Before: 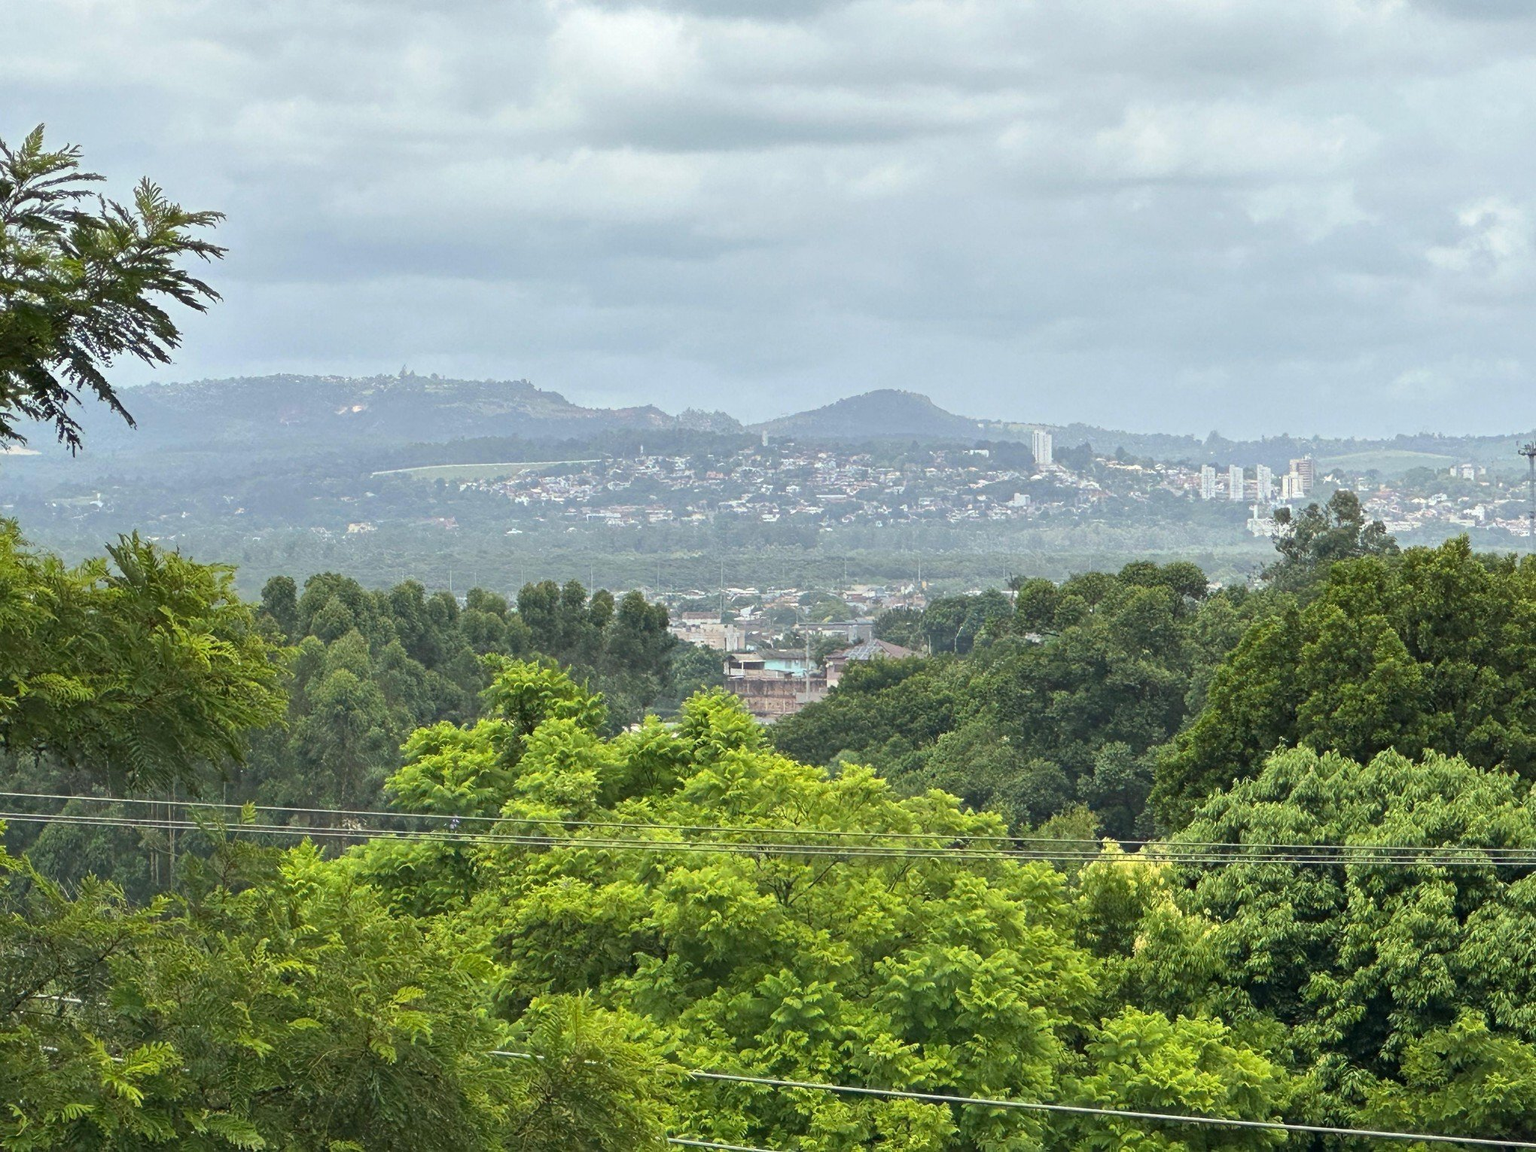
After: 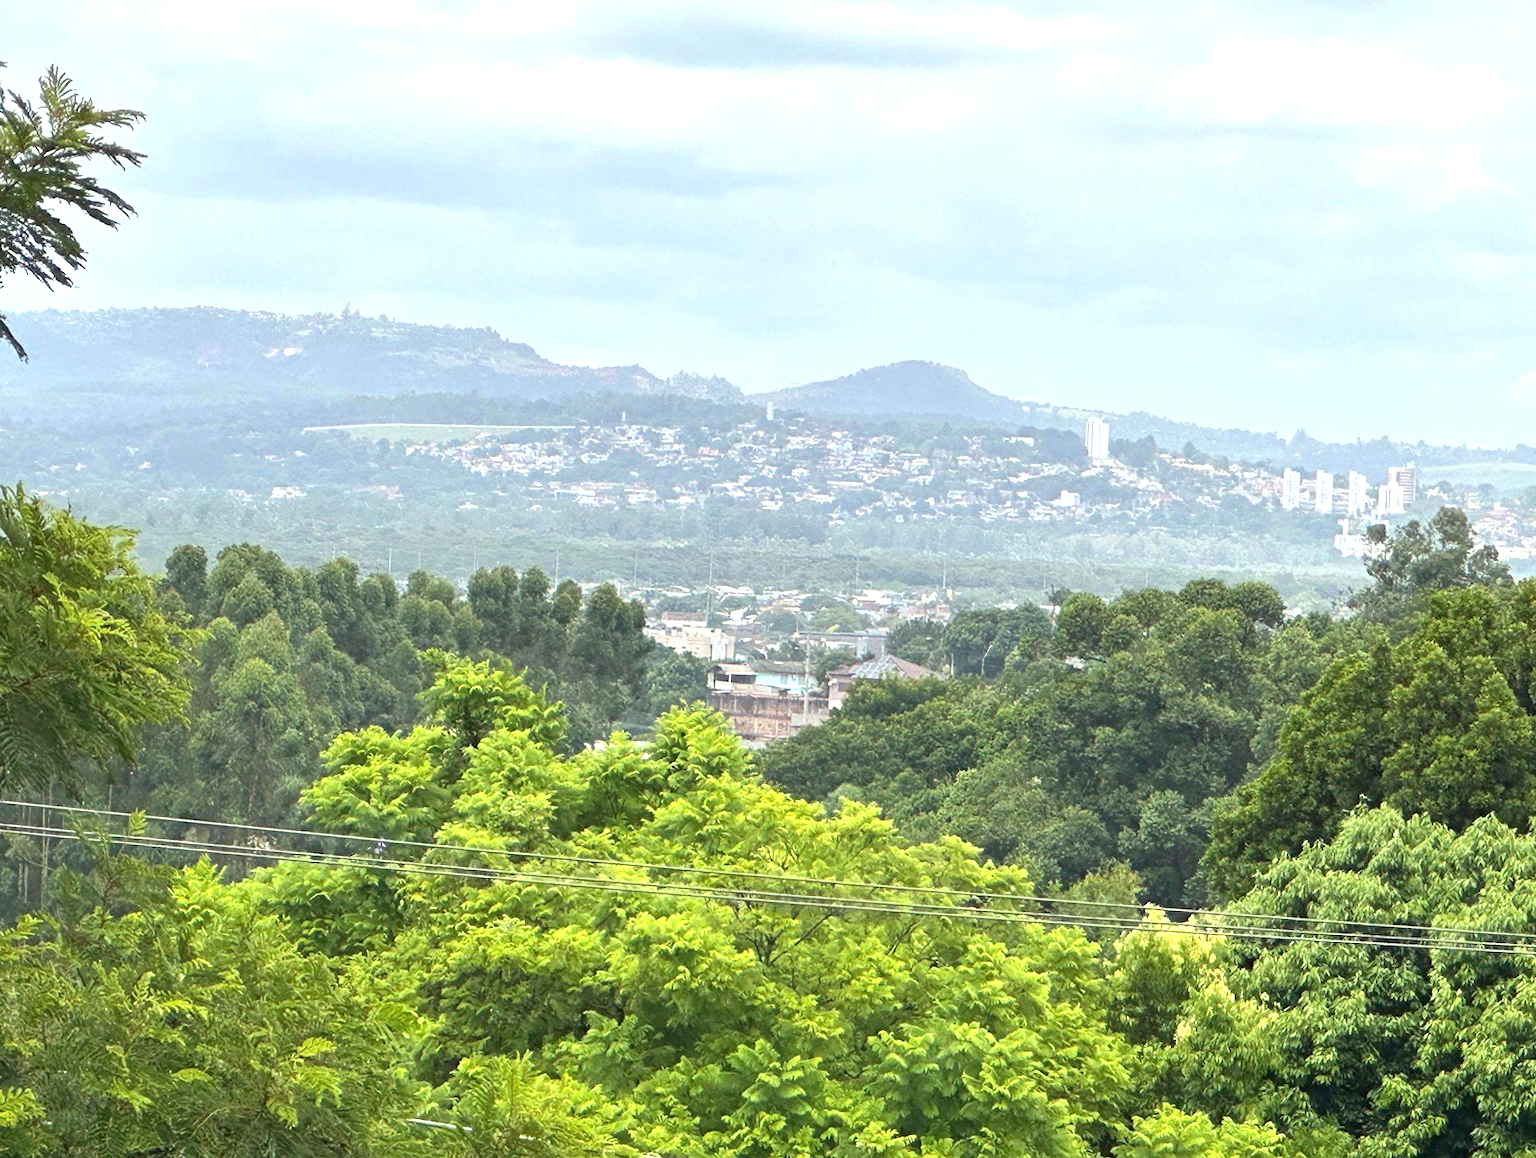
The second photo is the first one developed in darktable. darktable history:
crop and rotate: angle -2.89°, left 5.138%, top 5.17%, right 4.739%, bottom 4.222%
base curve: preserve colors none
exposure: black level correction 0, exposure 0.697 EV, compensate highlight preservation false
tone equalizer: on, module defaults
